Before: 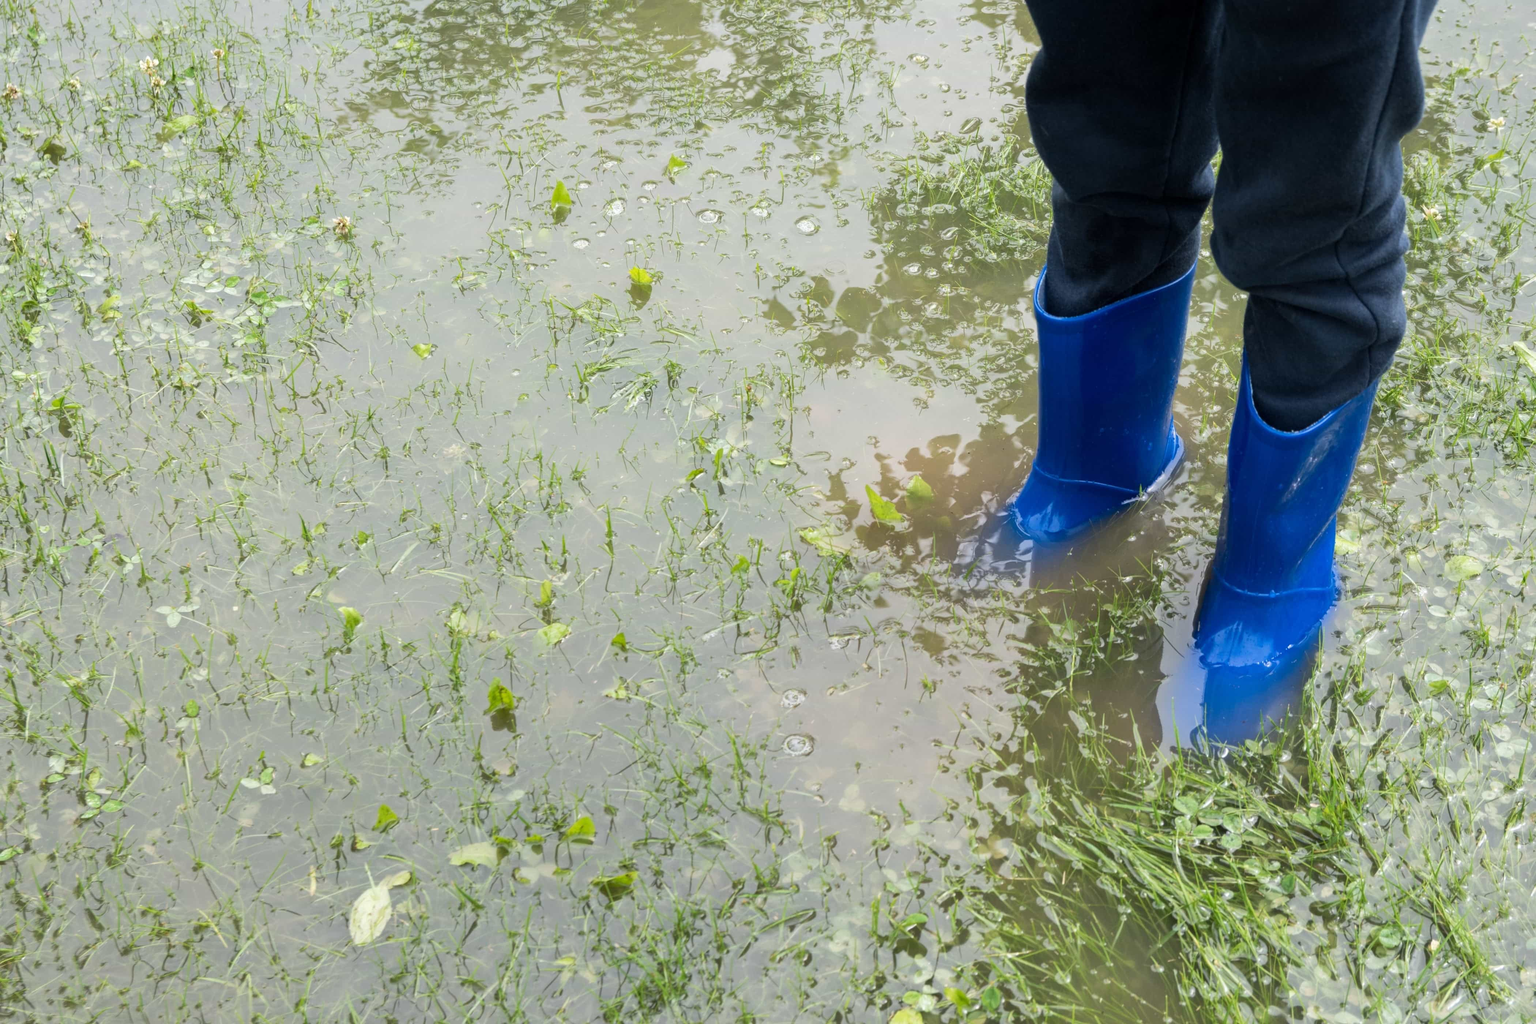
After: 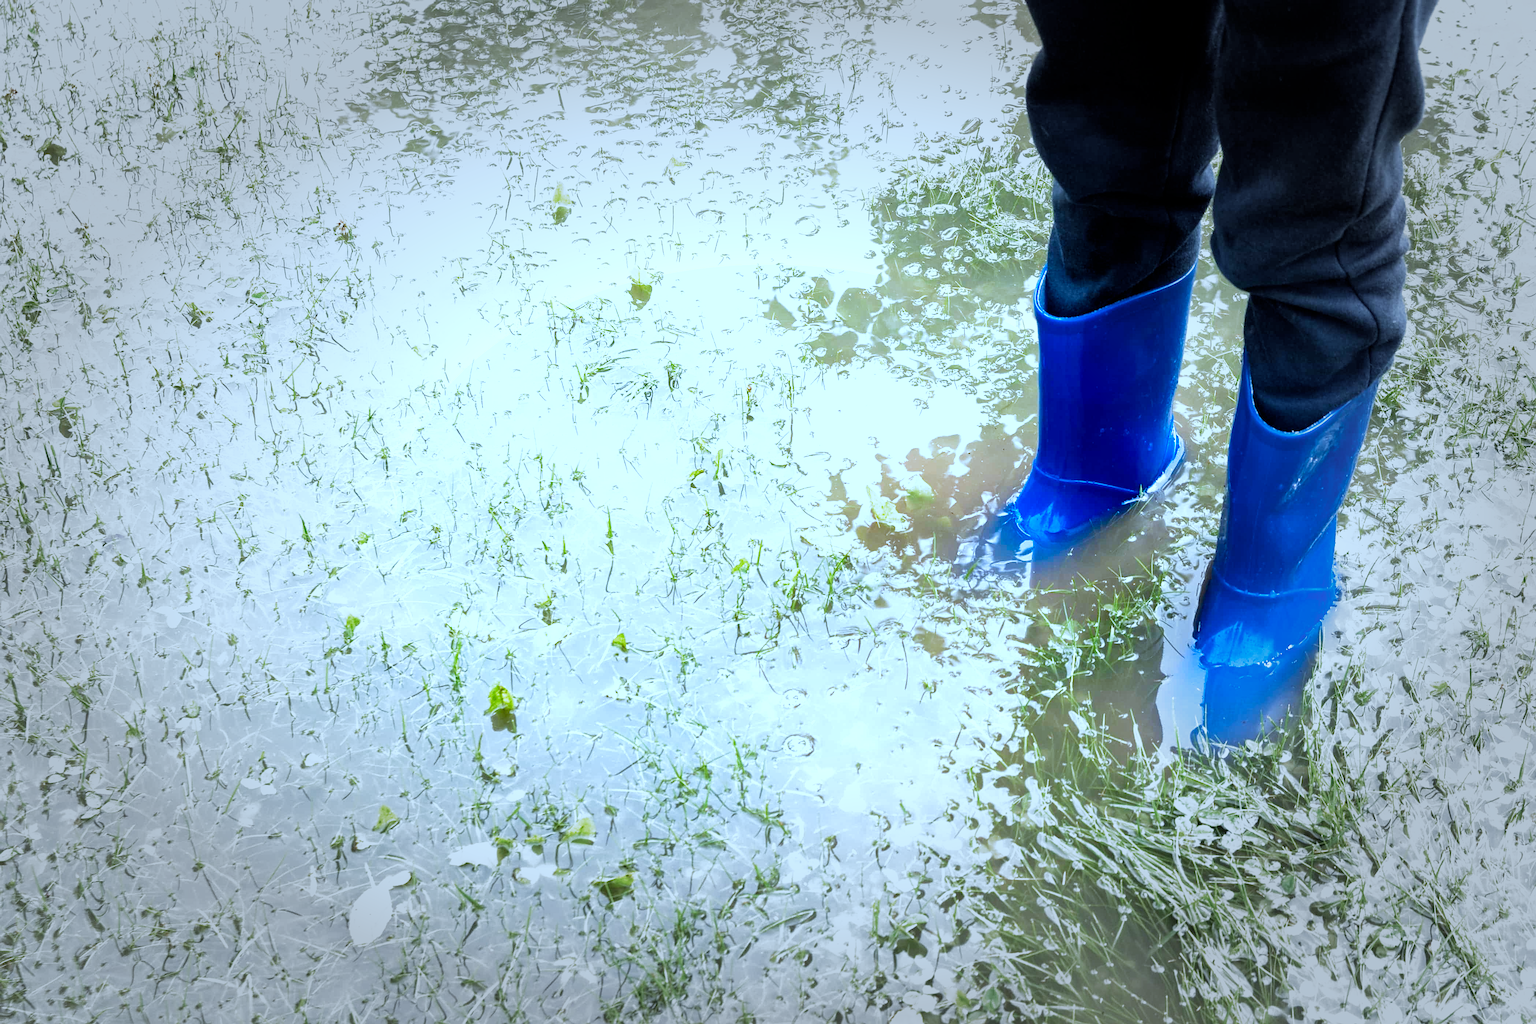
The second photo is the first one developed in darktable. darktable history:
color correction: highlights a* -9.35, highlights b* -23.15
vignetting: fall-off start 48.41%, automatic ratio true, width/height ratio 1.29, unbound false
tone equalizer: -8 EV 0.25 EV, -7 EV 0.417 EV, -6 EV 0.417 EV, -5 EV 0.25 EV, -3 EV -0.25 EV, -2 EV -0.417 EV, -1 EV -0.417 EV, +0 EV -0.25 EV, edges refinement/feathering 500, mask exposure compensation -1.57 EV, preserve details guided filter
sharpen: on, module defaults
exposure: exposure 1 EV, compensate highlight preservation false
color balance: lift [1, 1, 0.999, 1.001], gamma [1, 1.003, 1.005, 0.995], gain [1, 0.992, 0.988, 1.012], contrast 5%, output saturation 110%
filmic rgb: black relative exposure -8.2 EV, white relative exposure 2.2 EV, threshold 3 EV, hardness 7.11, latitude 75%, contrast 1.325, highlights saturation mix -2%, shadows ↔ highlights balance 30%, preserve chrominance no, color science v5 (2021), contrast in shadows safe, contrast in highlights safe, enable highlight reconstruction true
color calibration: illuminant as shot in camera, x 0.358, y 0.373, temperature 4628.91 K
